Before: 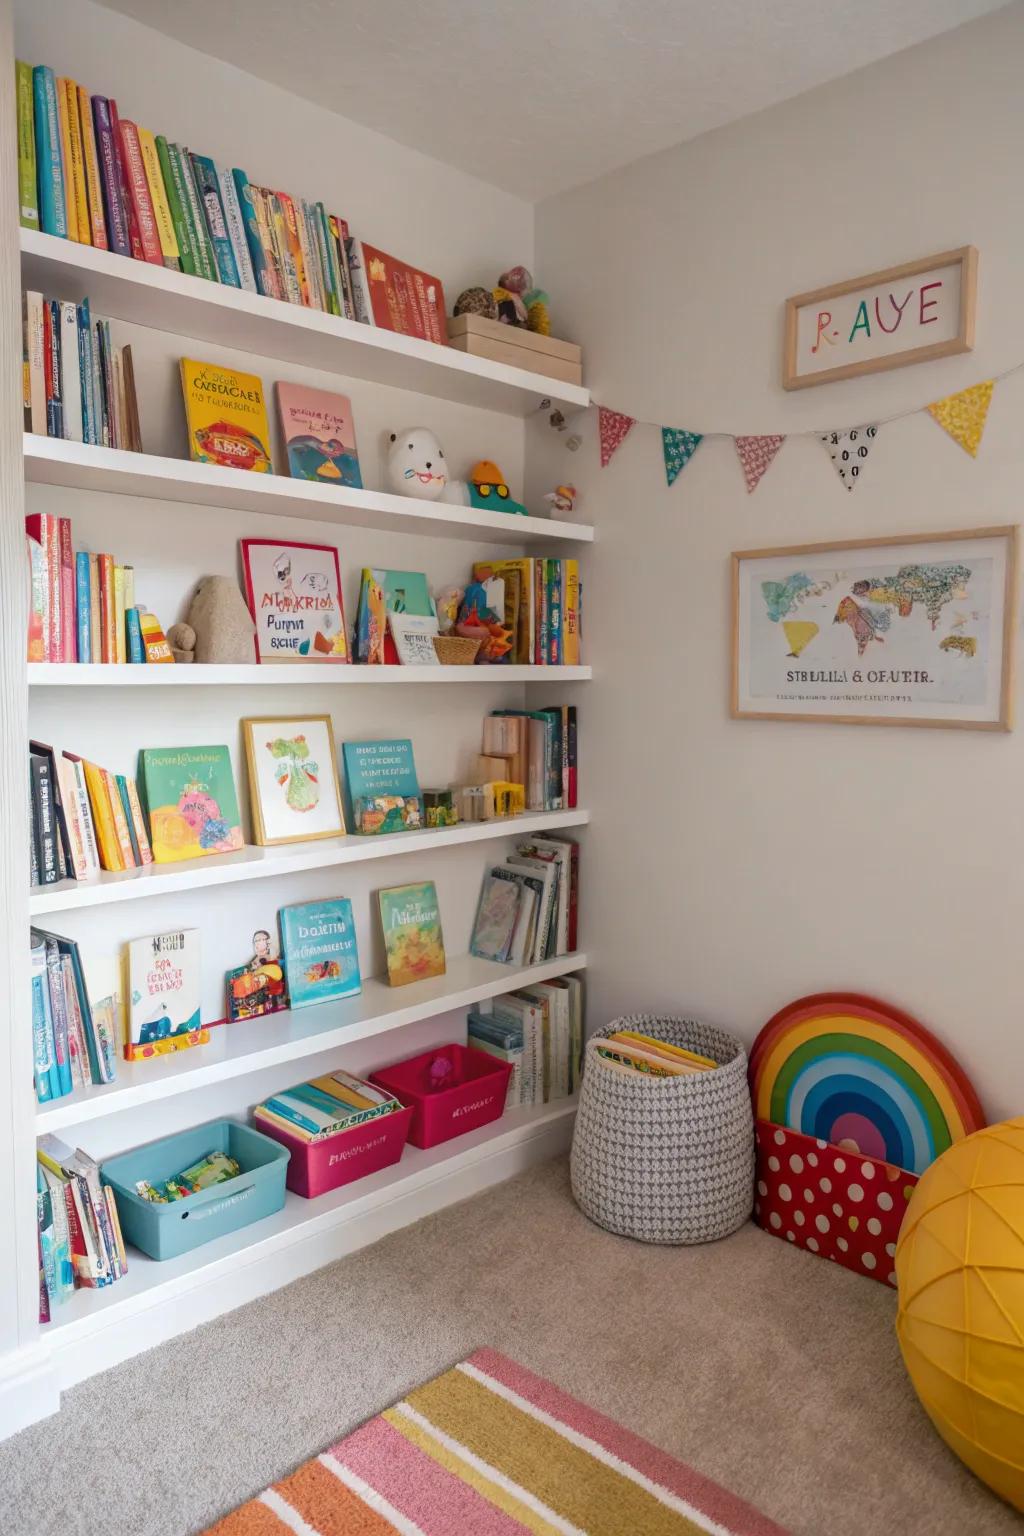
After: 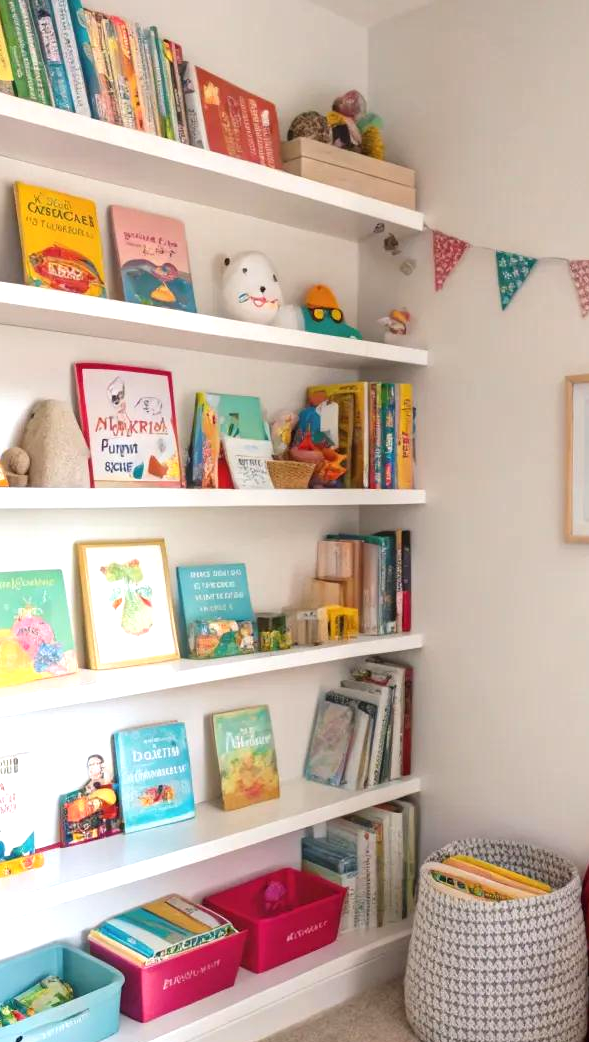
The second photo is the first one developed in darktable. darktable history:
exposure: black level correction 0, exposure 0.702 EV, compensate exposure bias true, compensate highlight preservation false
crop: left 16.224%, top 11.501%, right 26.242%, bottom 20.62%
